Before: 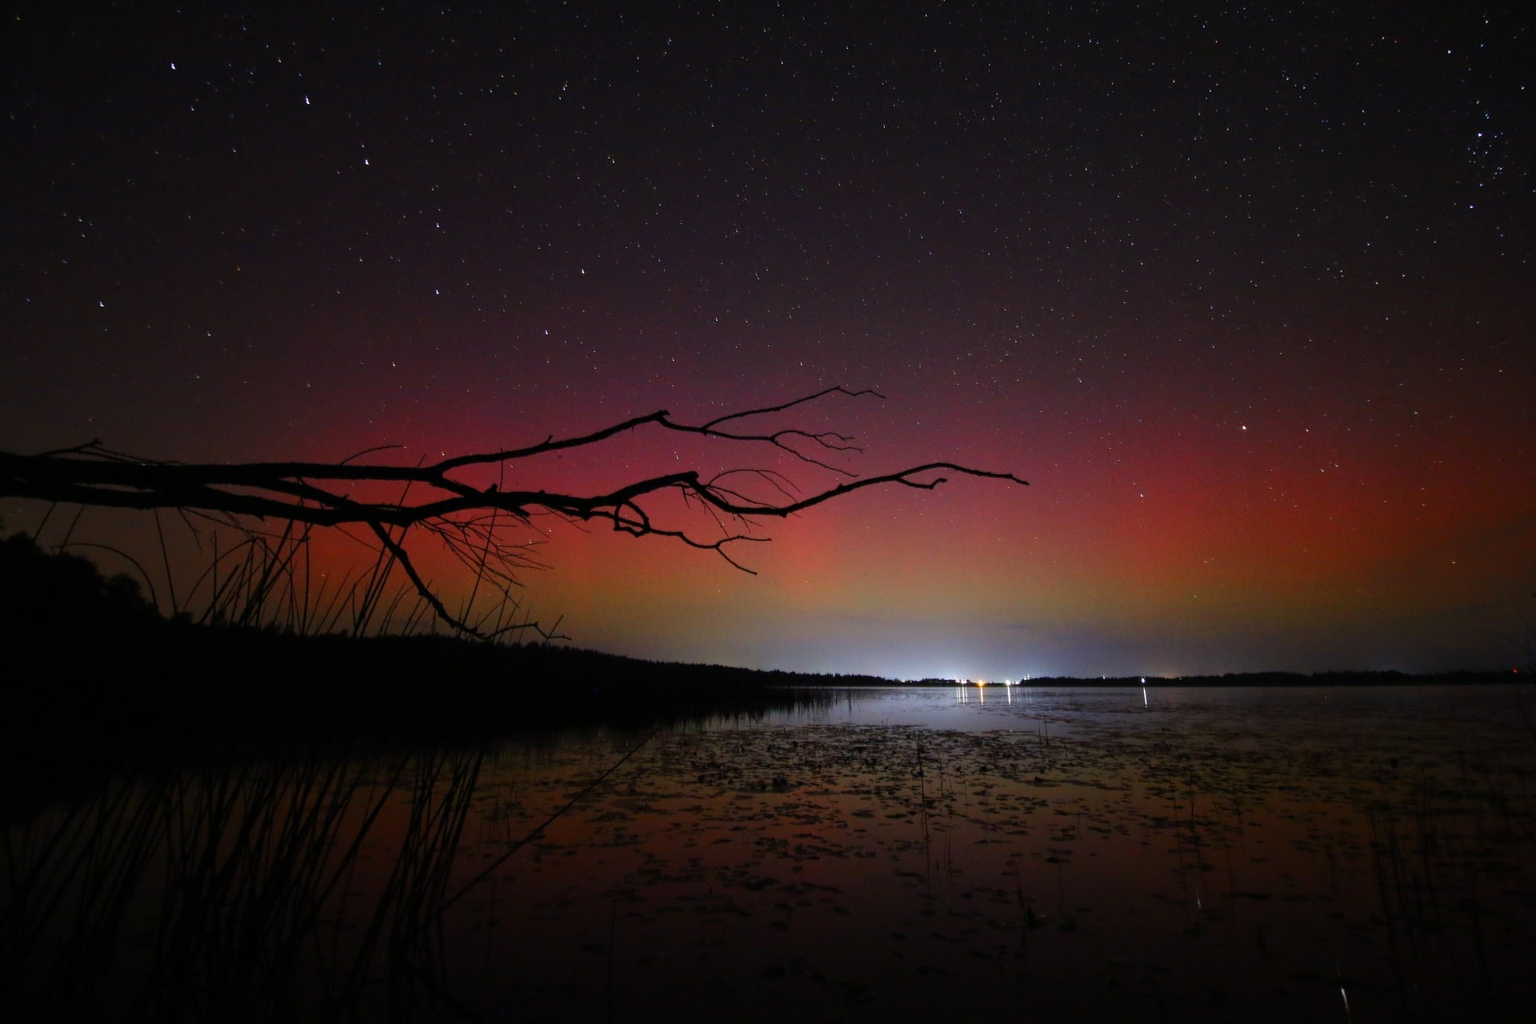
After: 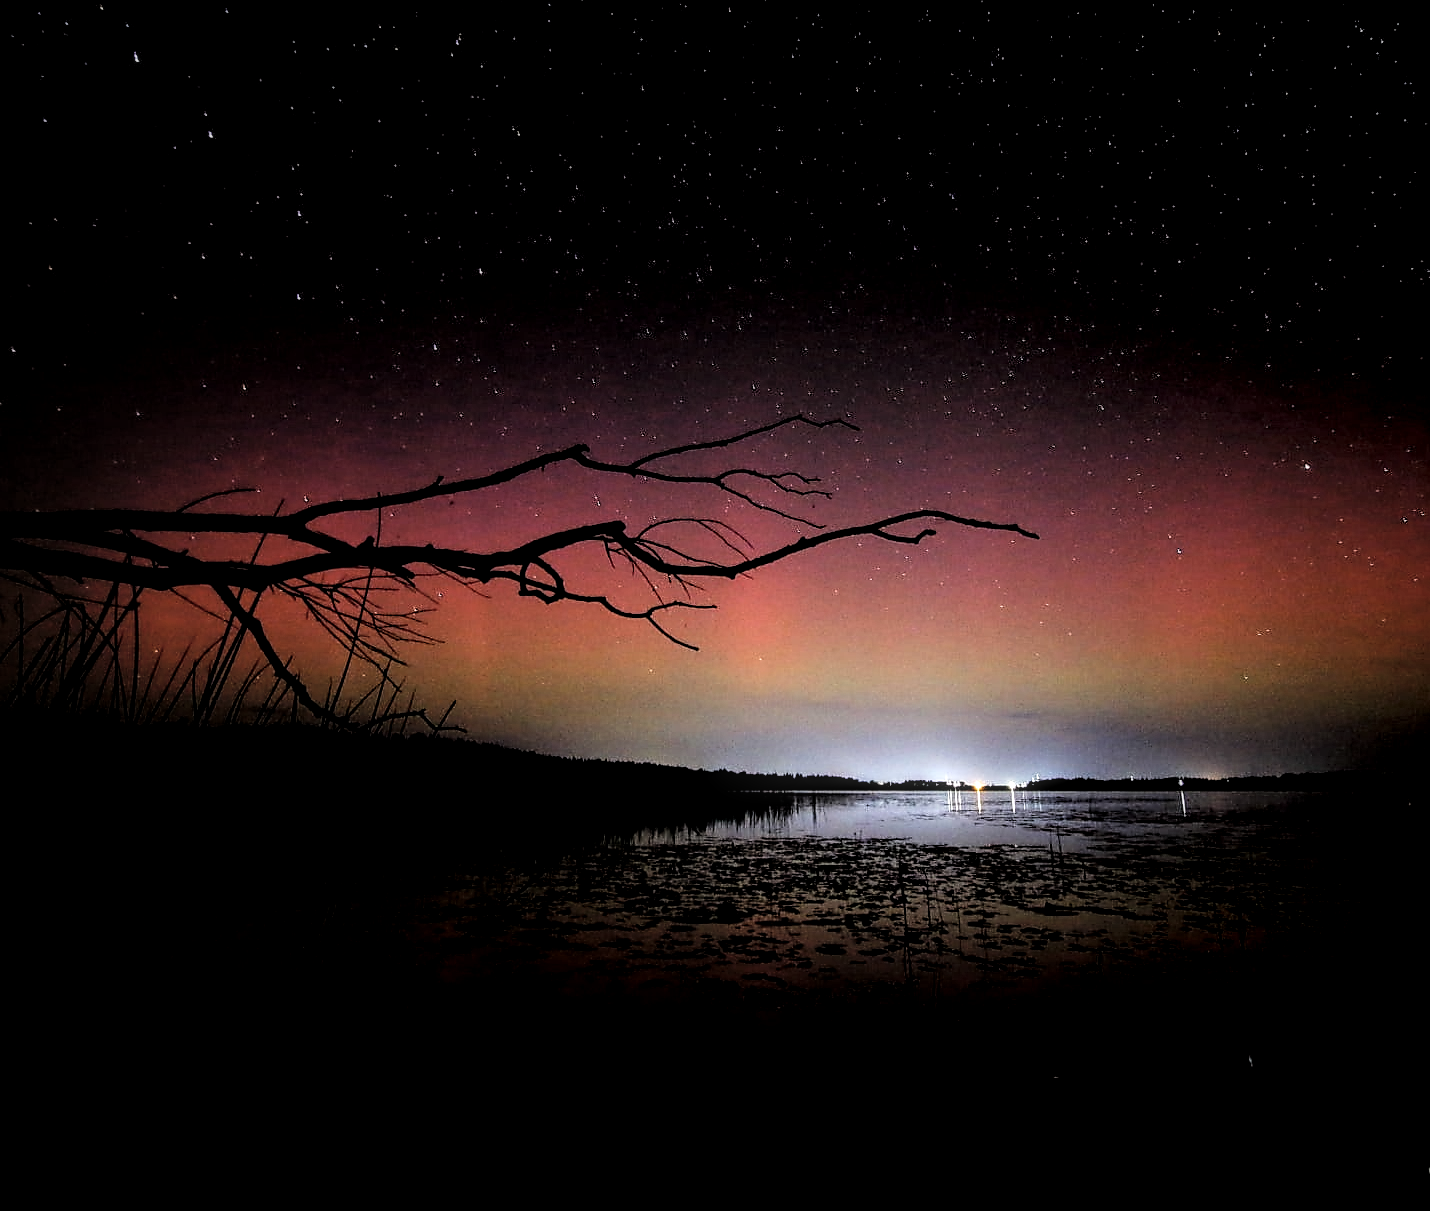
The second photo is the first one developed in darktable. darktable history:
sharpen: radius 1.402, amount 1.267, threshold 0.805
local contrast: highlights 3%, shadows 4%, detail 182%
filmic rgb: black relative exposure -5.08 EV, white relative exposure 3.98 EV, hardness 2.9, contrast 1.184, highlights saturation mix -30.39%
crop and rotate: left 12.959%, top 5.34%, right 12.519%
